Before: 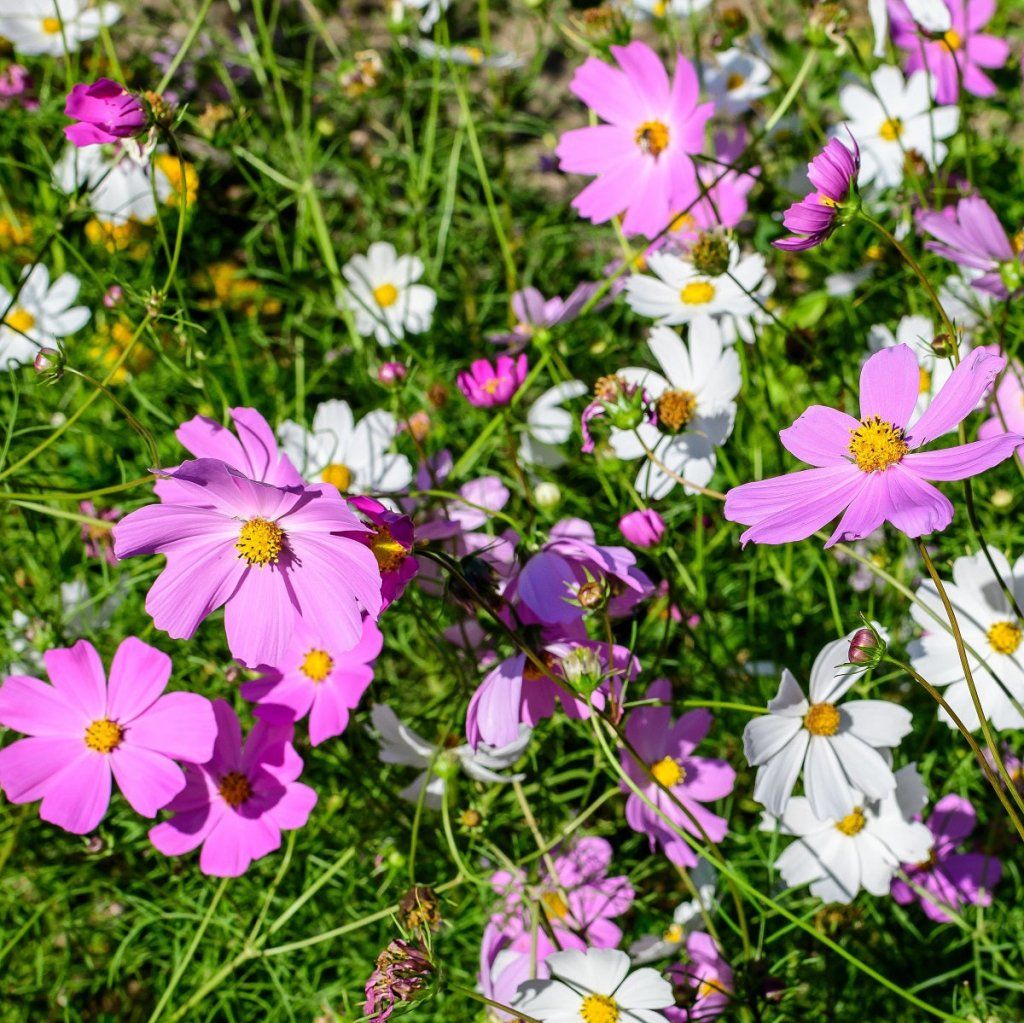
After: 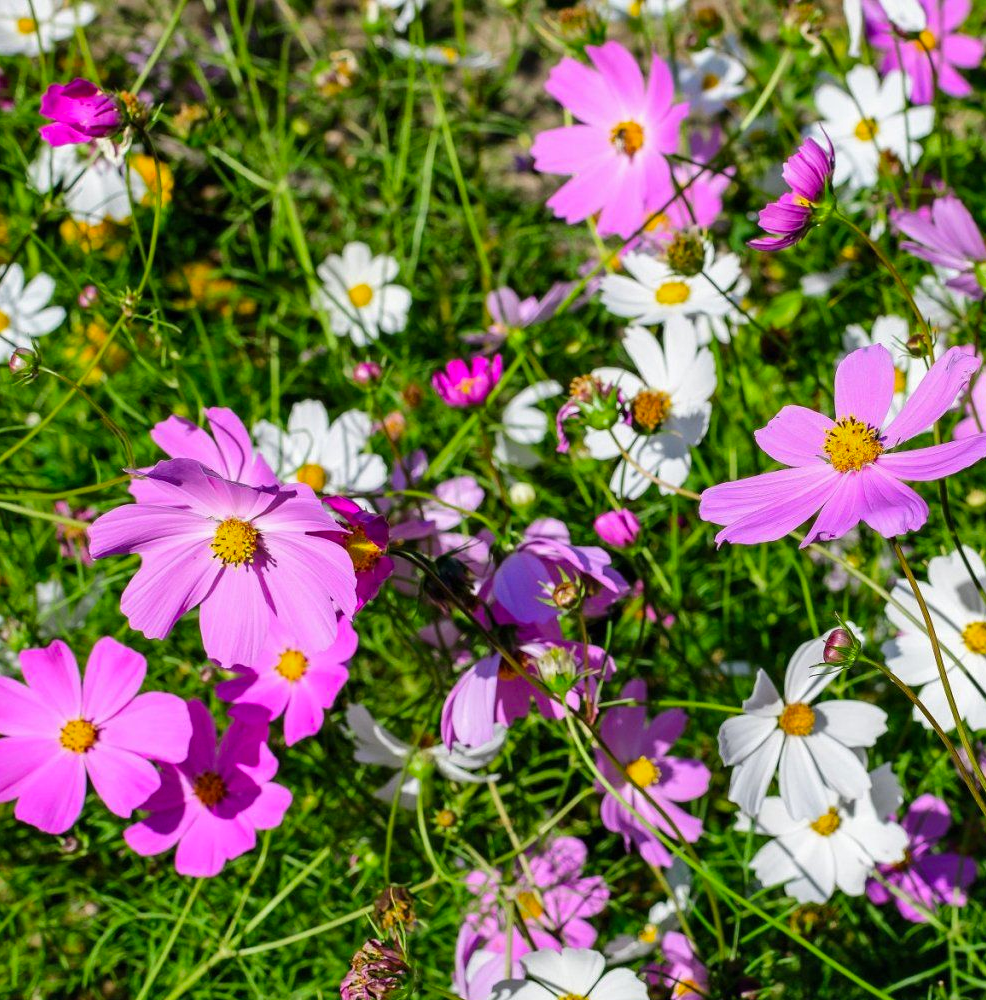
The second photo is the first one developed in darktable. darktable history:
shadows and highlights: soften with gaussian
vibrance: vibrance 67%
rotate and perspective: crop left 0, crop top 0
crop and rotate: left 2.536%, right 1.107%, bottom 2.246%
